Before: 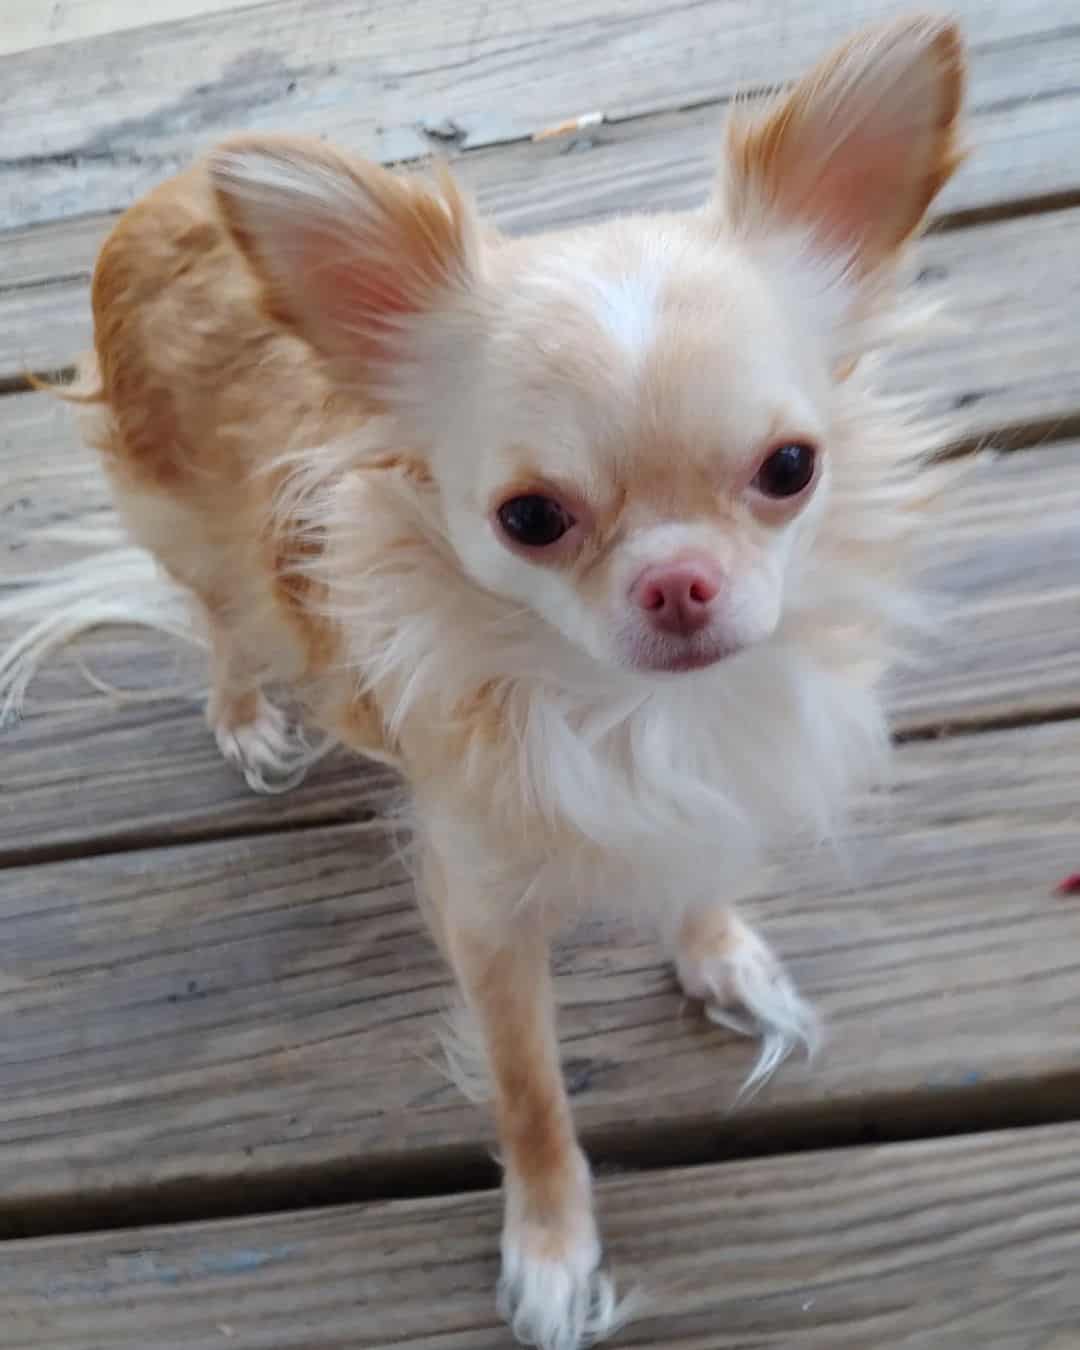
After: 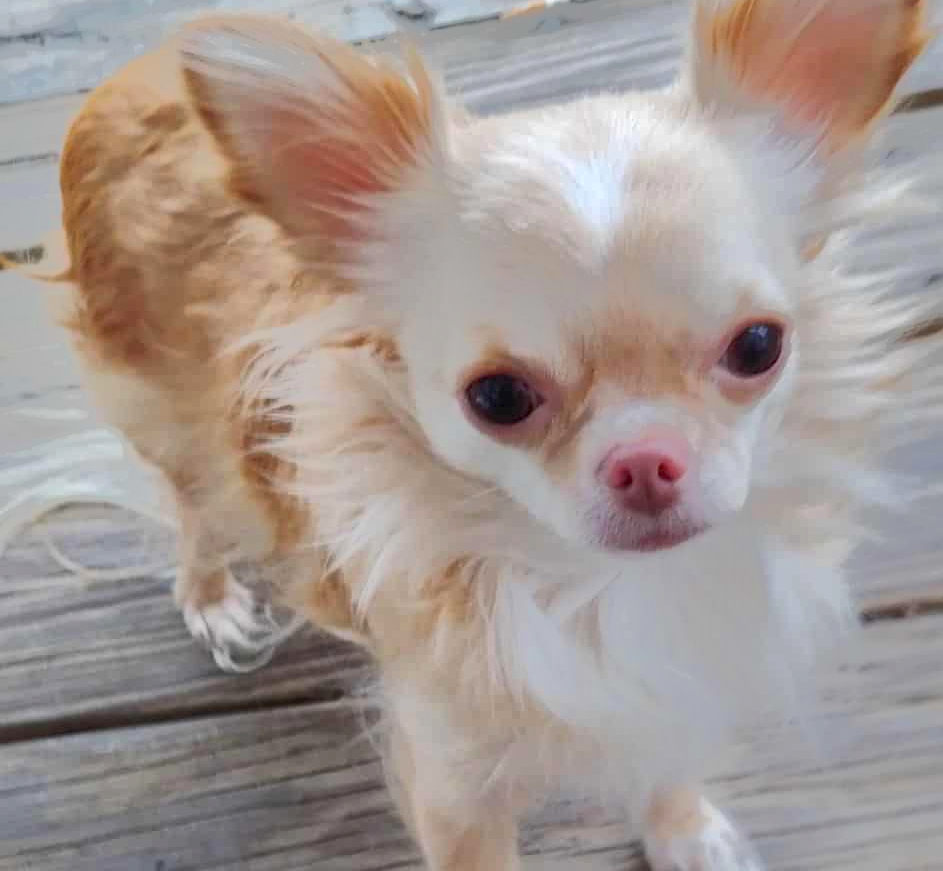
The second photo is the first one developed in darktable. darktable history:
shadows and highlights: on, module defaults
tone equalizer: -7 EV -0.63 EV, -6 EV 1 EV, -5 EV -0.45 EV, -4 EV 0.43 EV, -3 EV 0.41 EV, -2 EV 0.15 EV, -1 EV -0.15 EV, +0 EV -0.39 EV, smoothing diameter 25%, edges refinement/feathering 10, preserve details guided filter
crop: left 3.015%, top 8.969%, right 9.647%, bottom 26.457%
exposure: exposure 0.556 EV, compensate highlight preservation false
